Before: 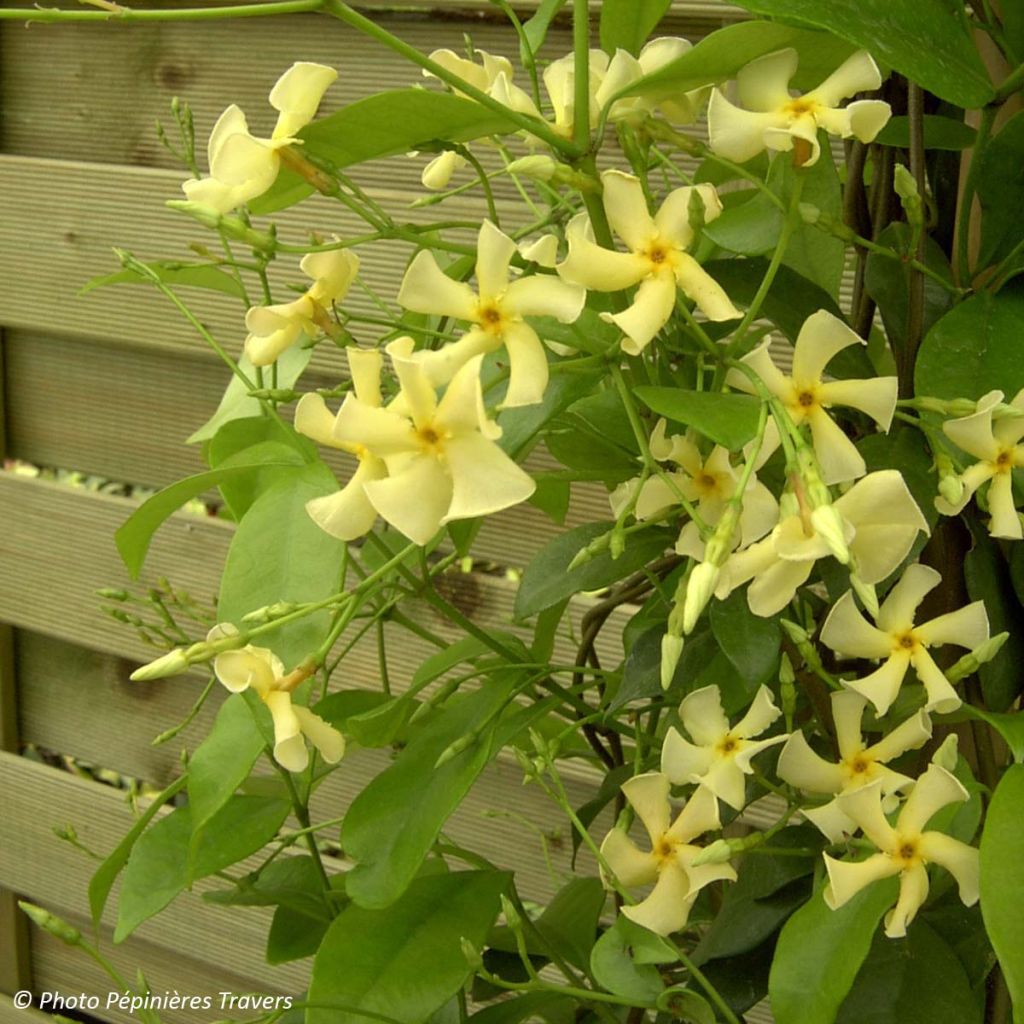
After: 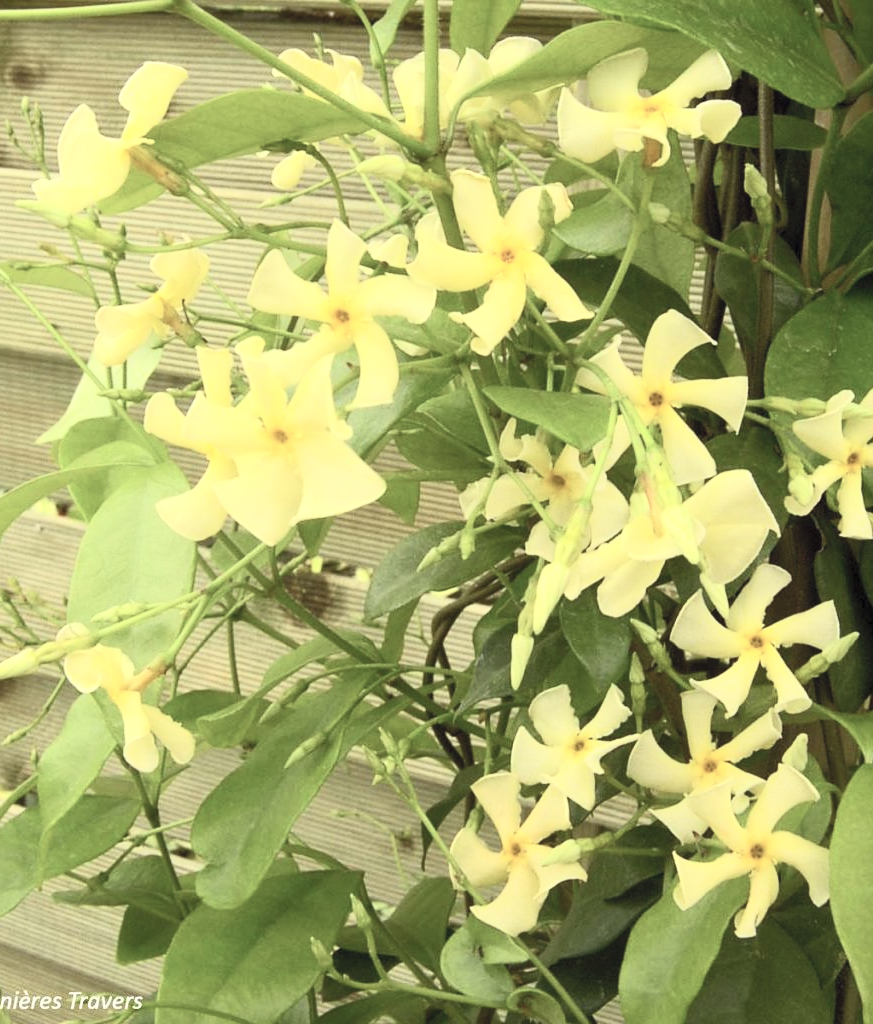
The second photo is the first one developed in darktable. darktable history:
crop and rotate: left 14.732%
contrast brightness saturation: contrast 0.45, brightness 0.565, saturation -0.187
